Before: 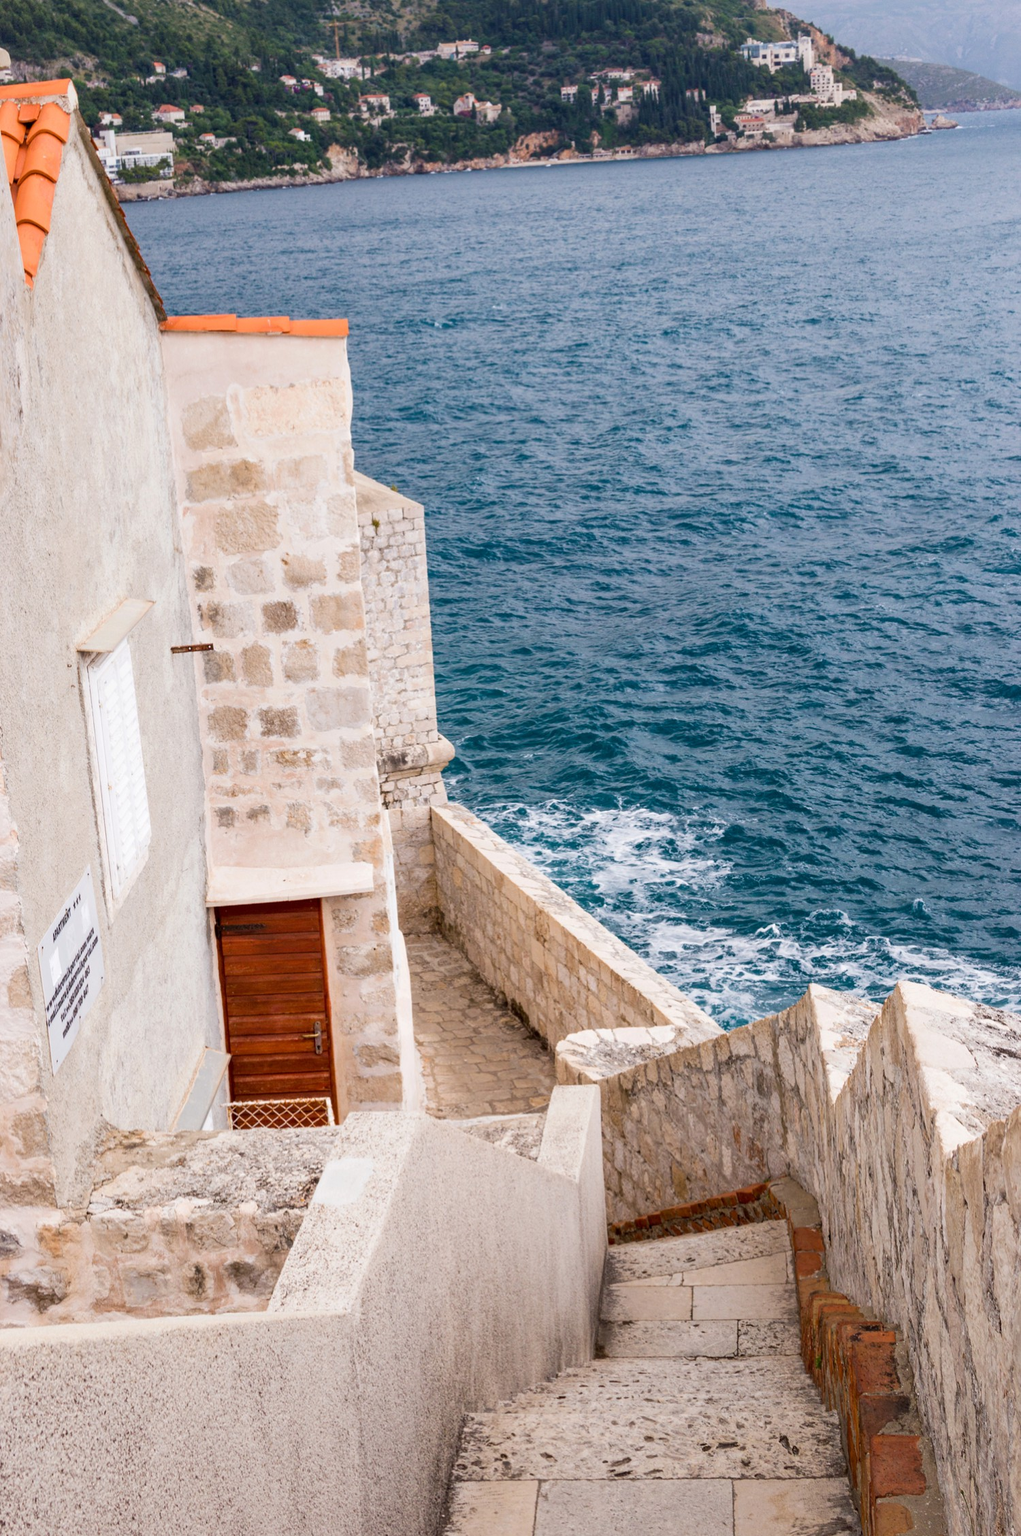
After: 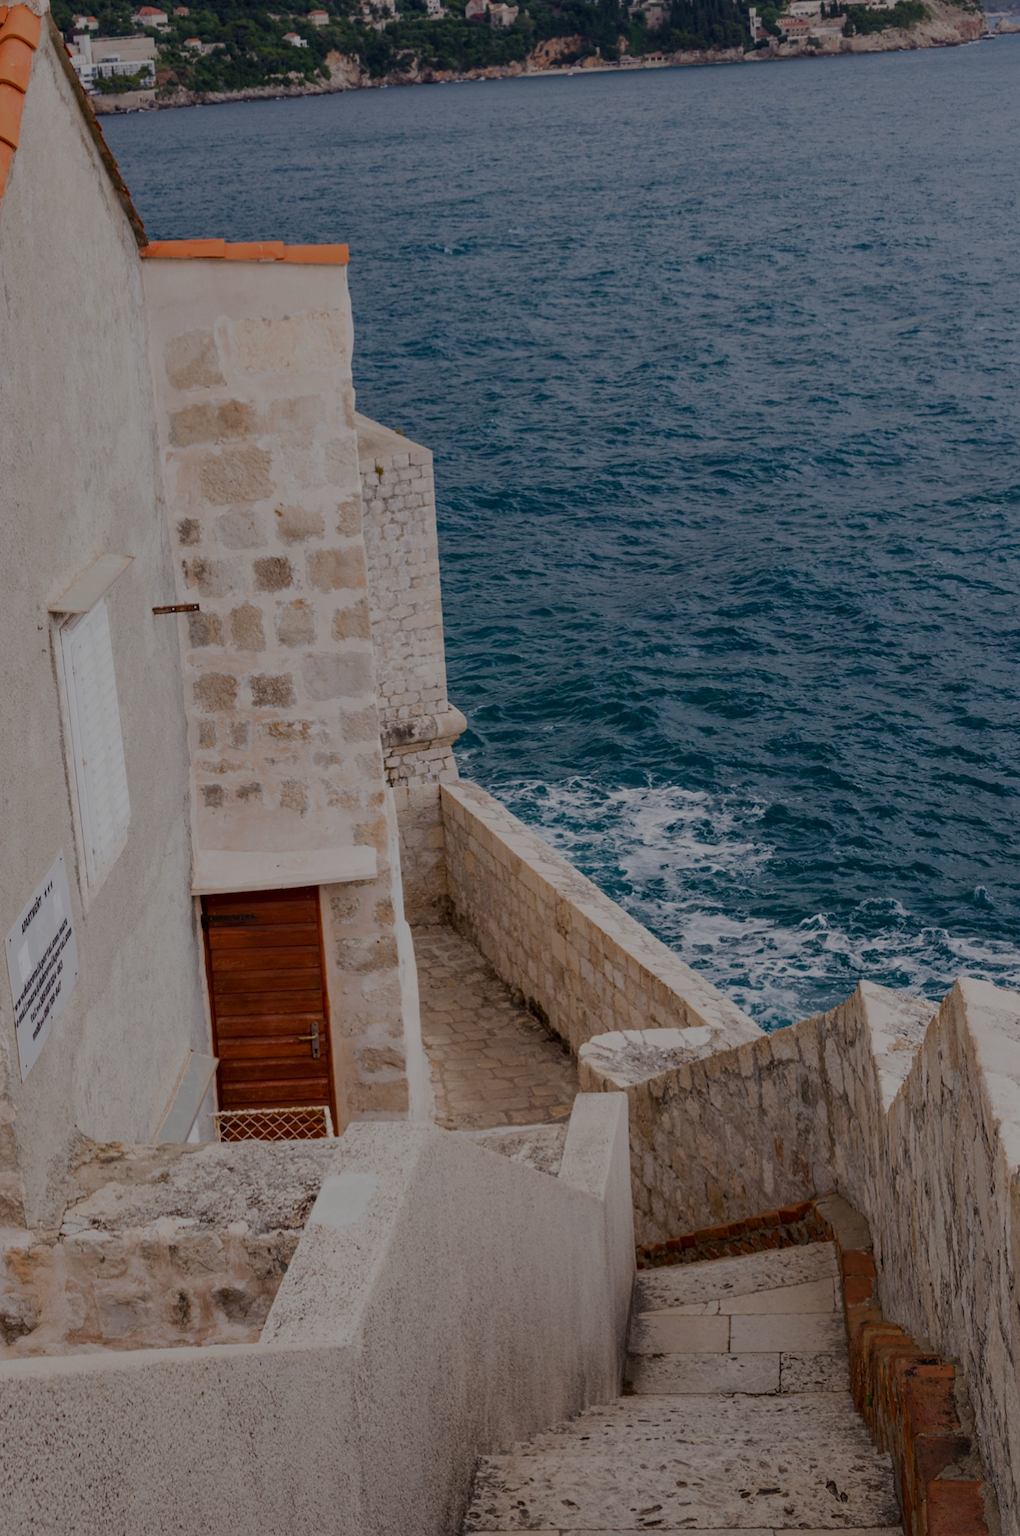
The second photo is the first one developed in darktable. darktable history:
exposure: exposure -1.468 EV, compensate highlight preservation false
crop: left 3.305%, top 6.436%, right 6.389%, bottom 3.258%
